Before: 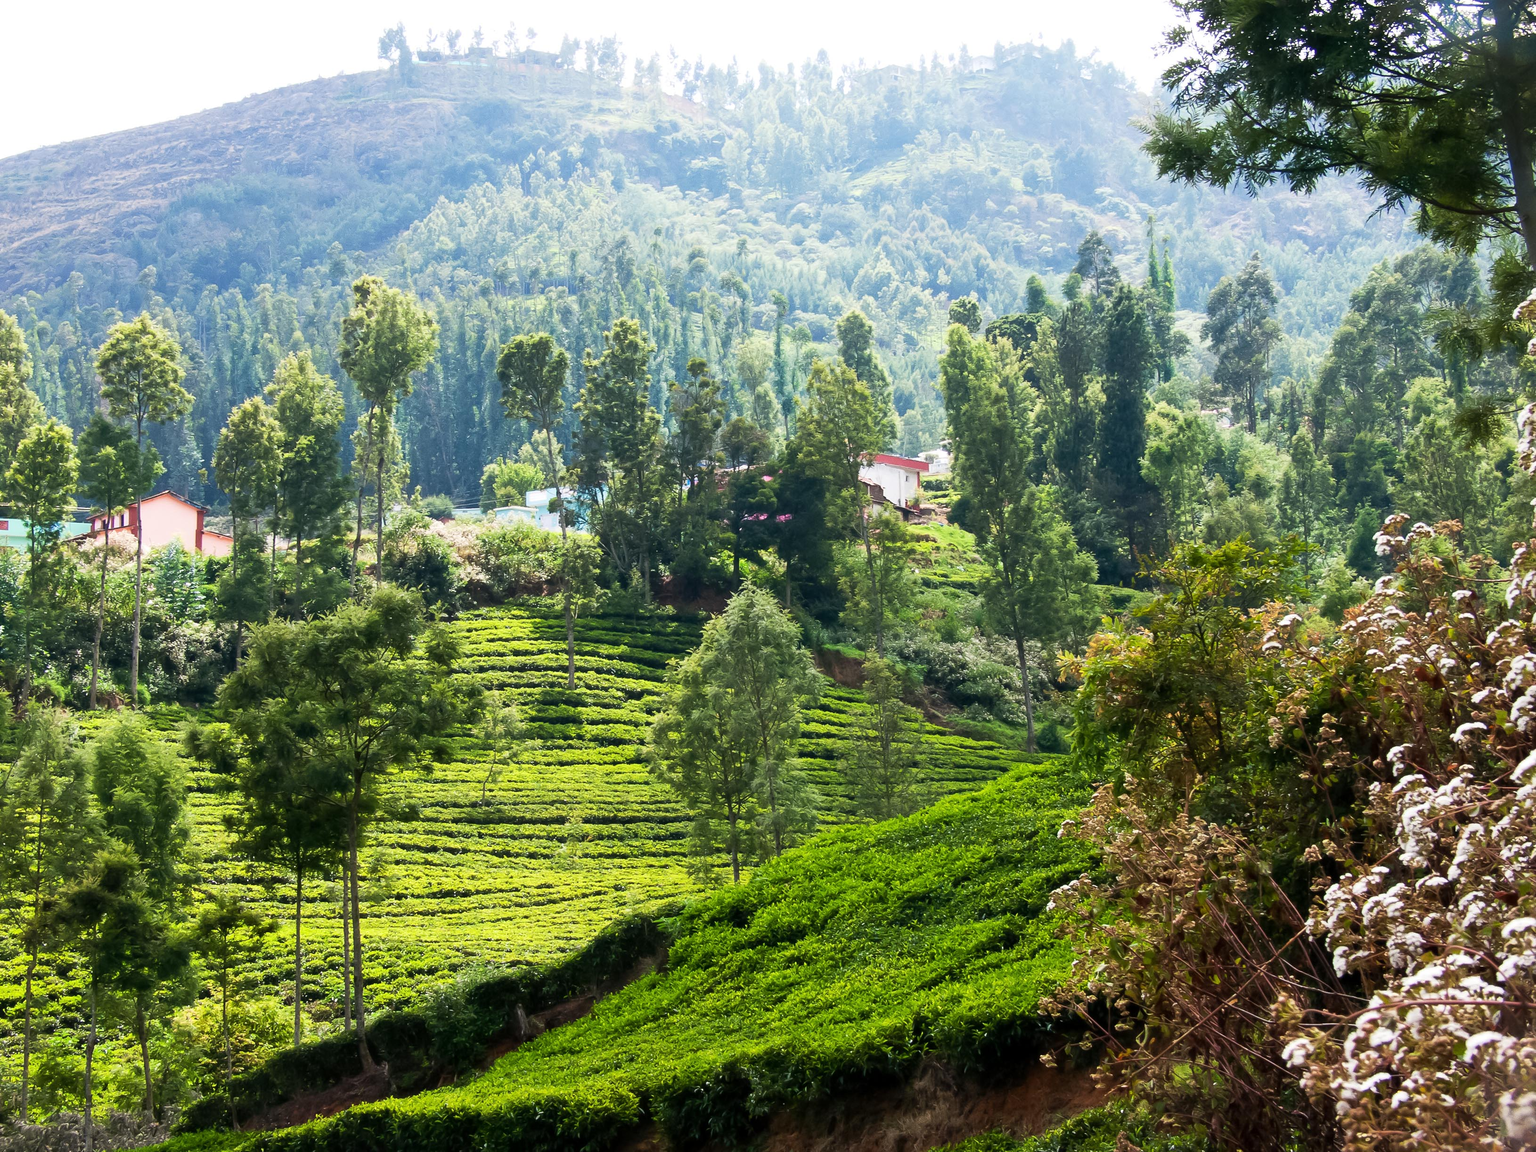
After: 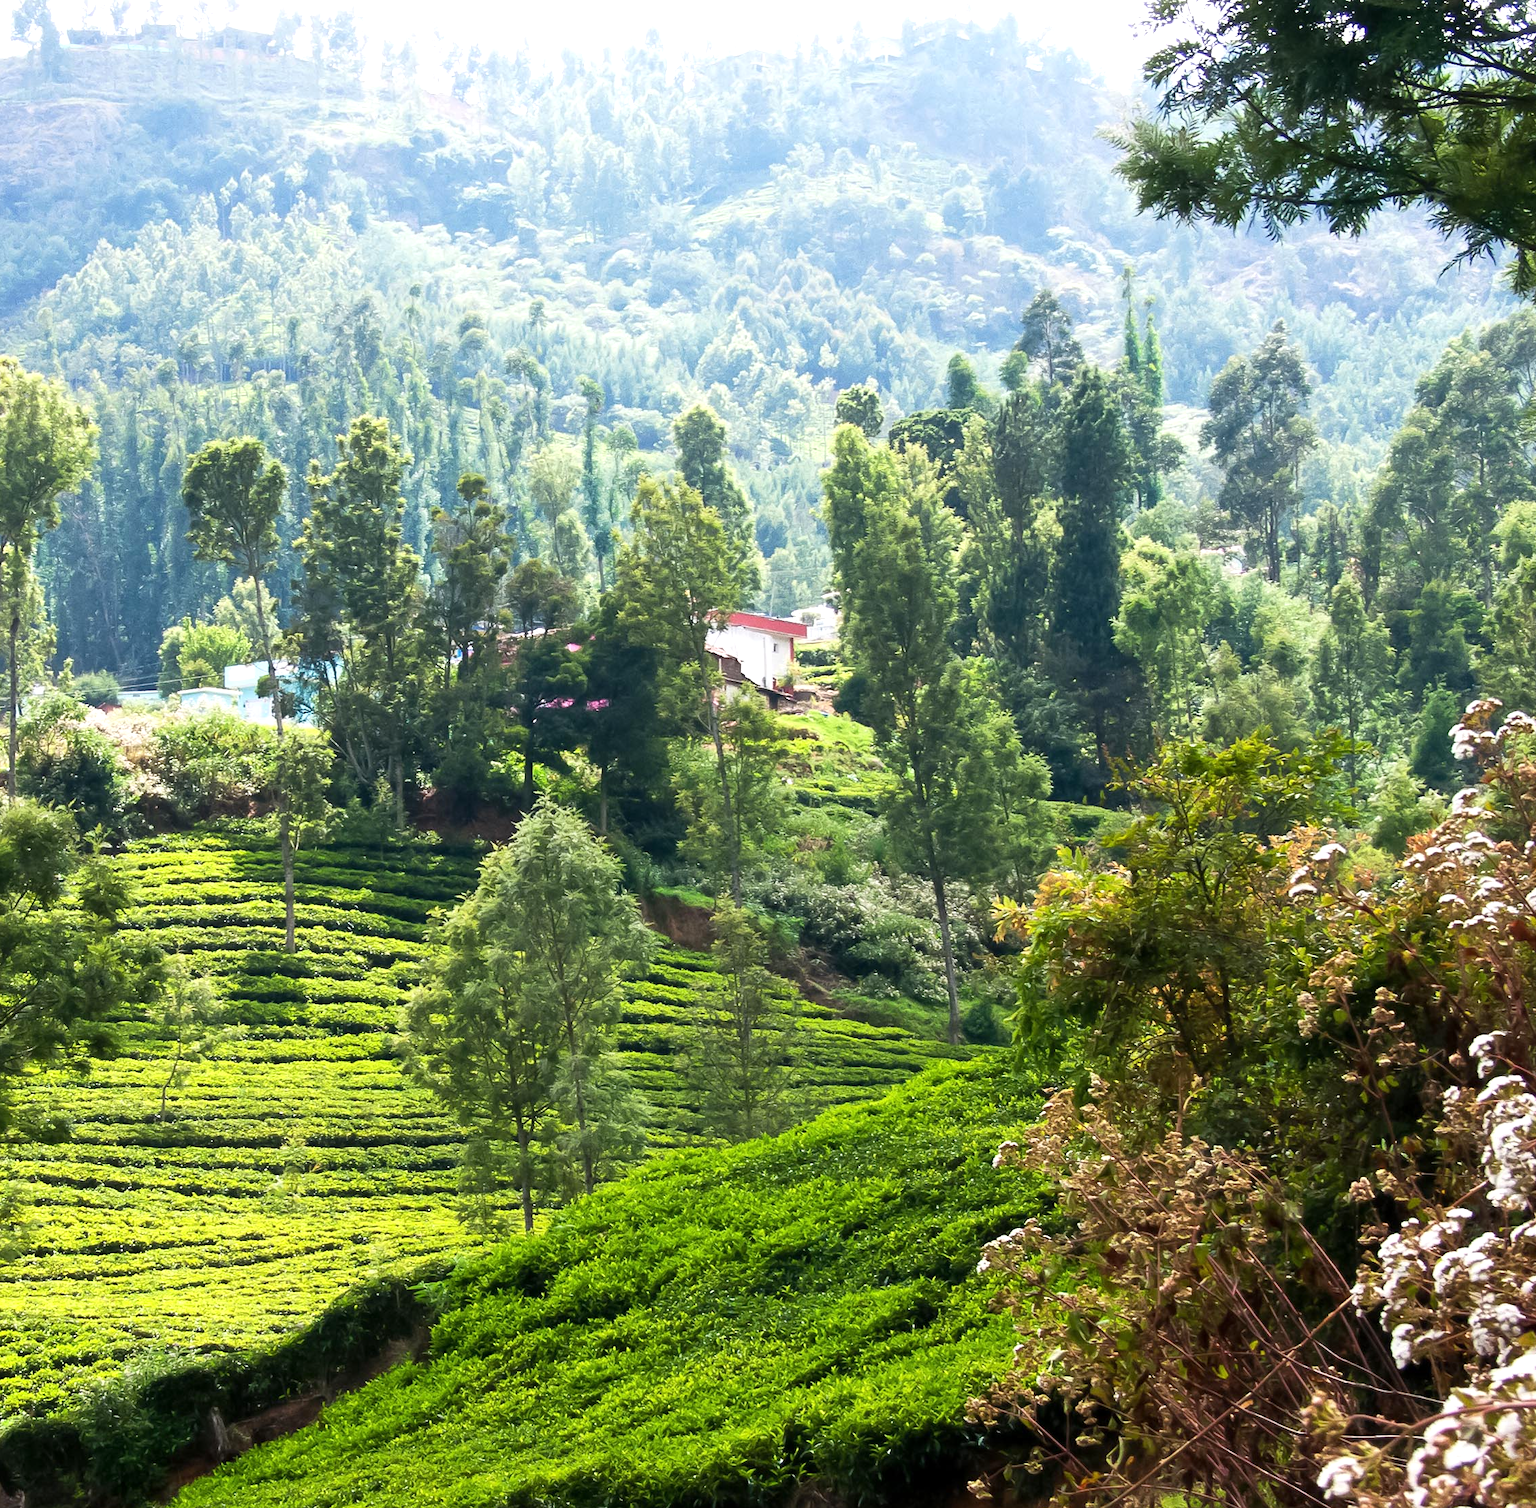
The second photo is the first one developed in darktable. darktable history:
crop and rotate: left 24.144%, top 2.671%, right 6.655%, bottom 6.712%
exposure: exposure 0.296 EV, compensate highlight preservation false
